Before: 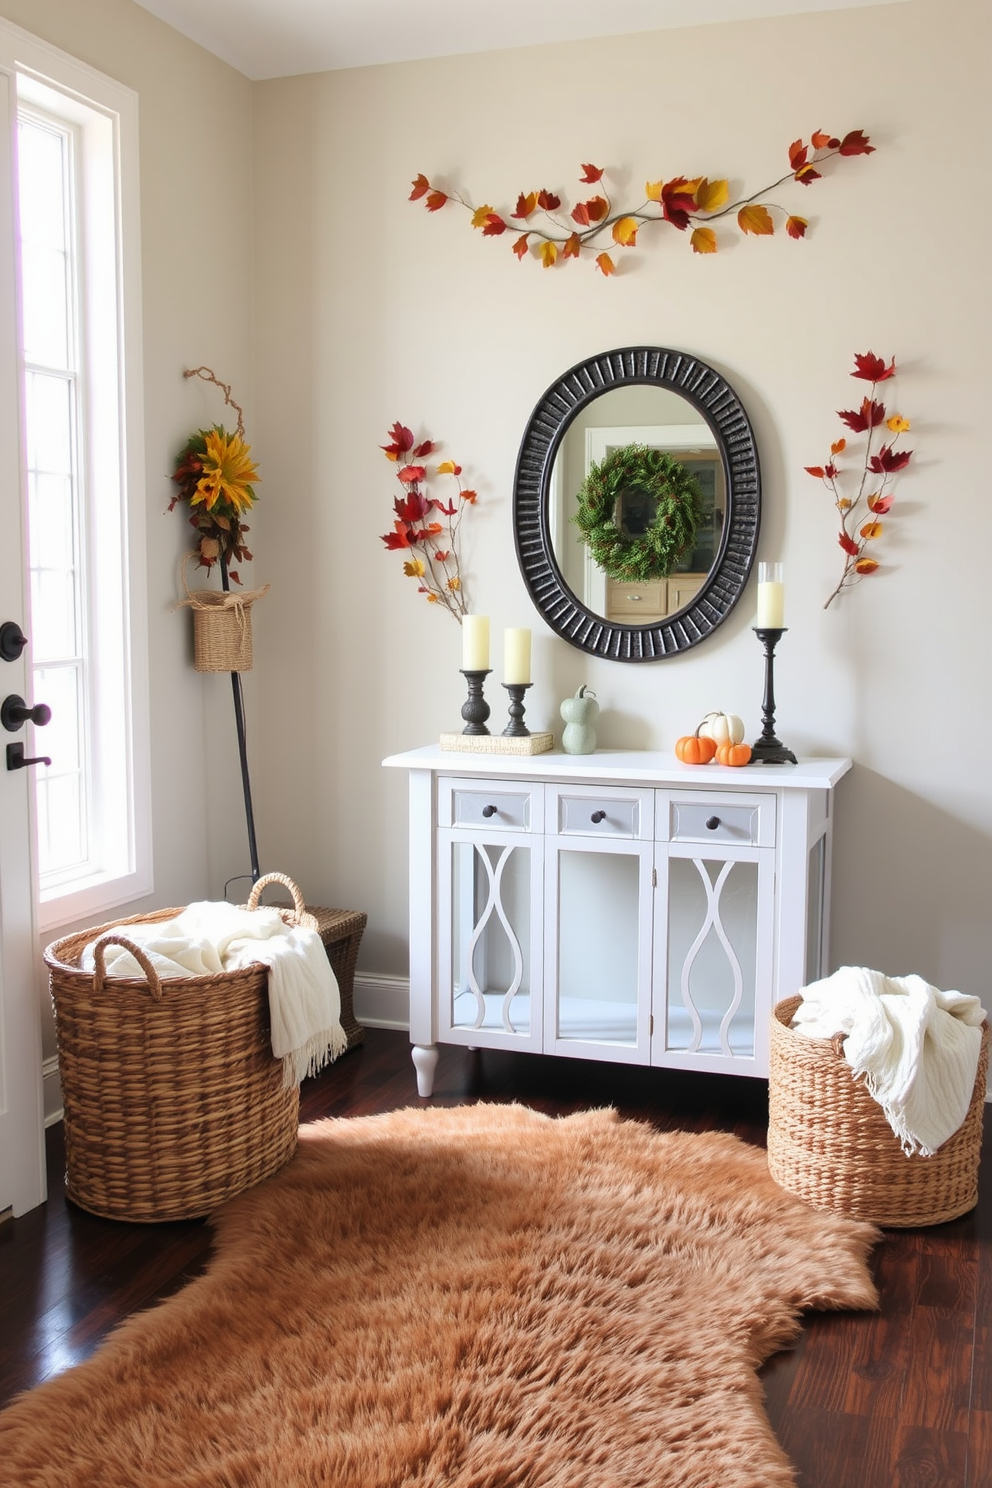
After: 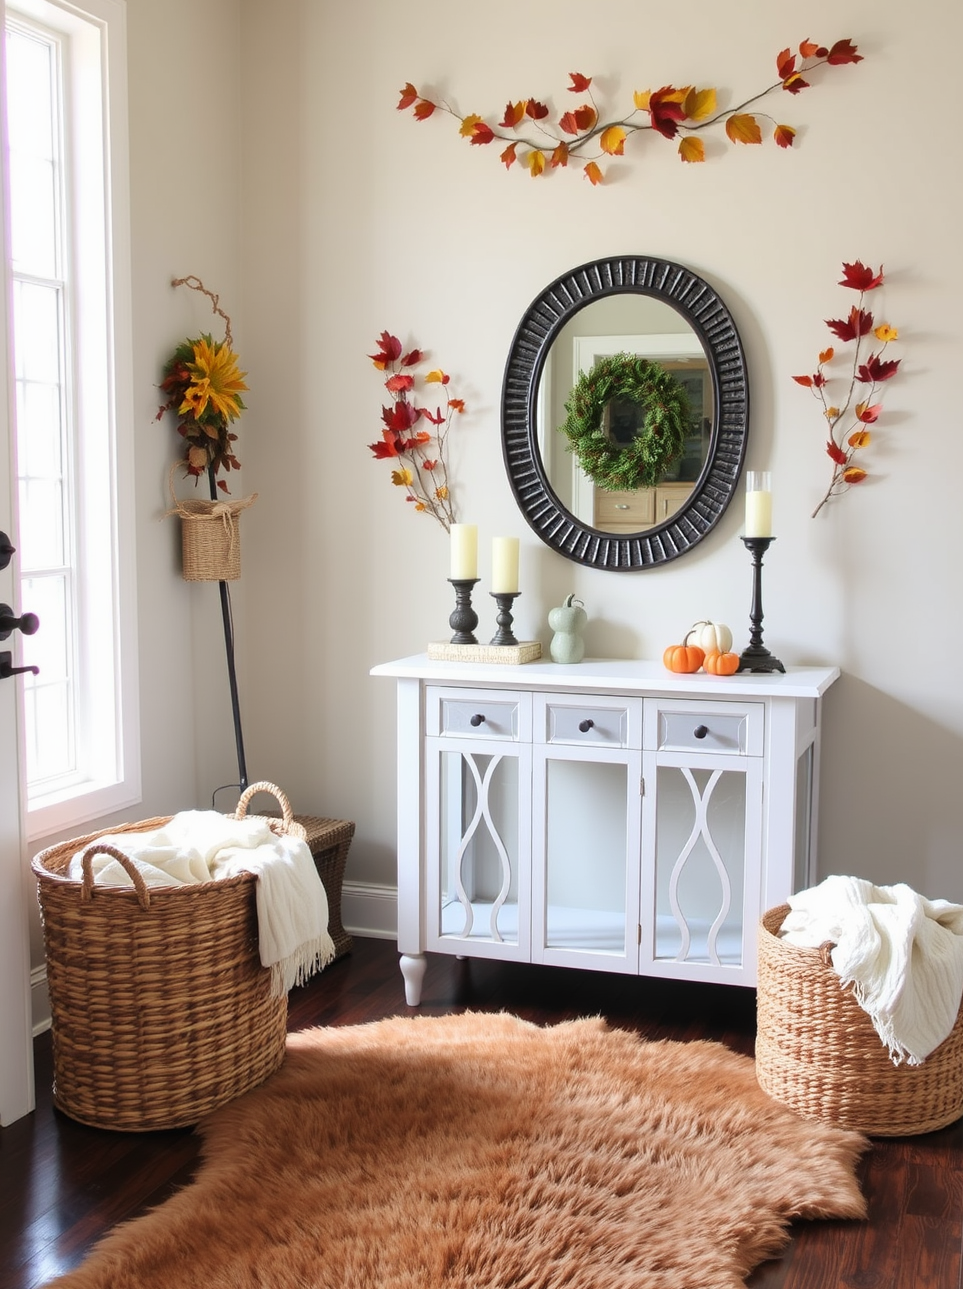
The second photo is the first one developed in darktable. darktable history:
crop: left 1.301%, top 6.134%, right 1.567%, bottom 7.174%
